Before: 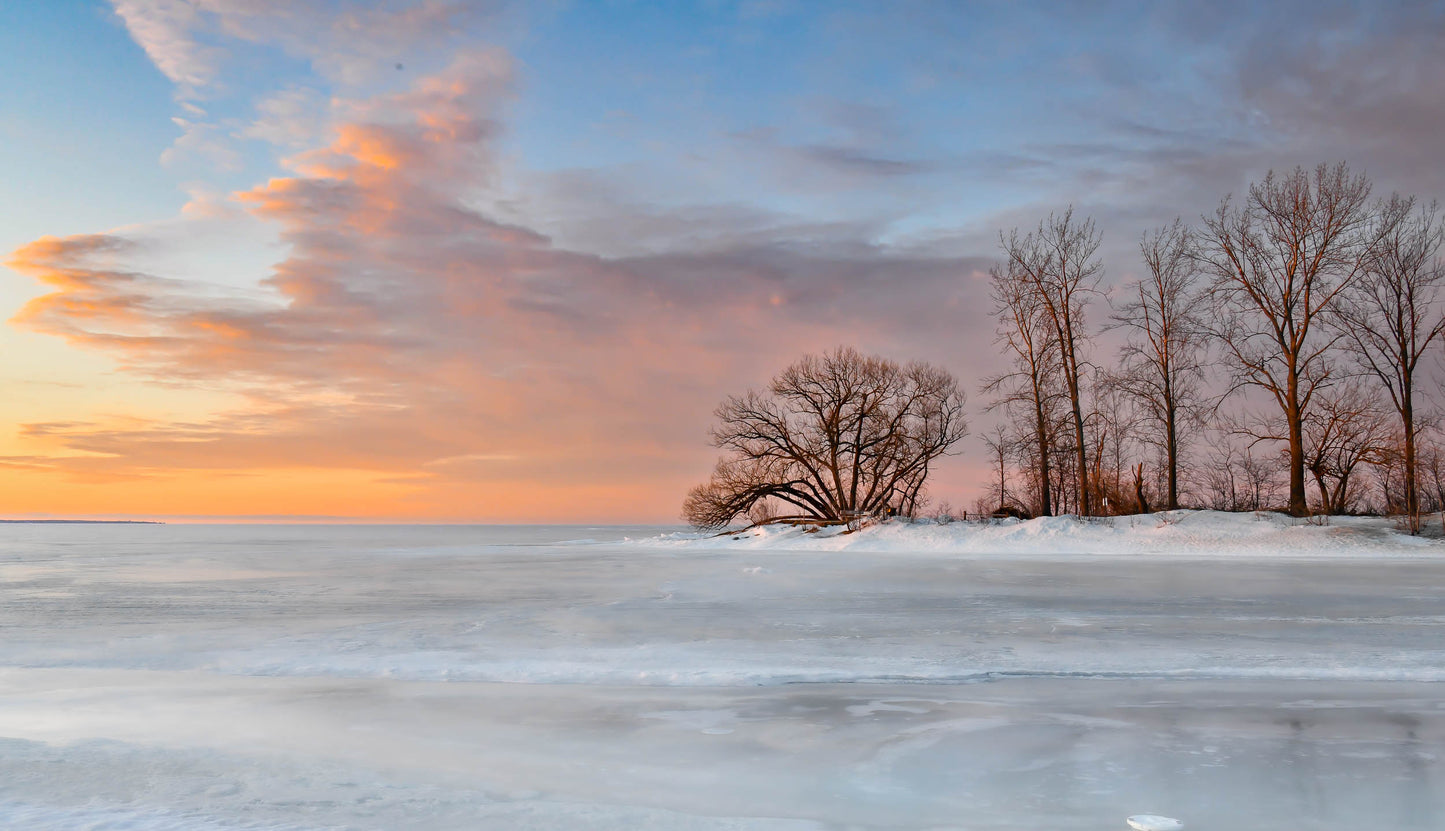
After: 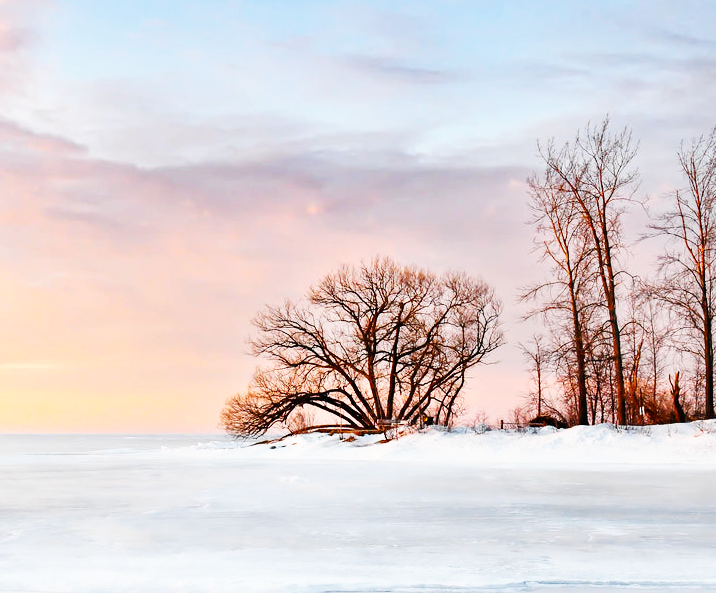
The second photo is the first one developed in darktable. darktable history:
crop: left 32.075%, top 10.976%, right 18.355%, bottom 17.596%
base curve: curves: ch0 [(0, 0) (0.007, 0.004) (0.027, 0.03) (0.046, 0.07) (0.207, 0.54) (0.442, 0.872) (0.673, 0.972) (1, 1)], preserve colors none
